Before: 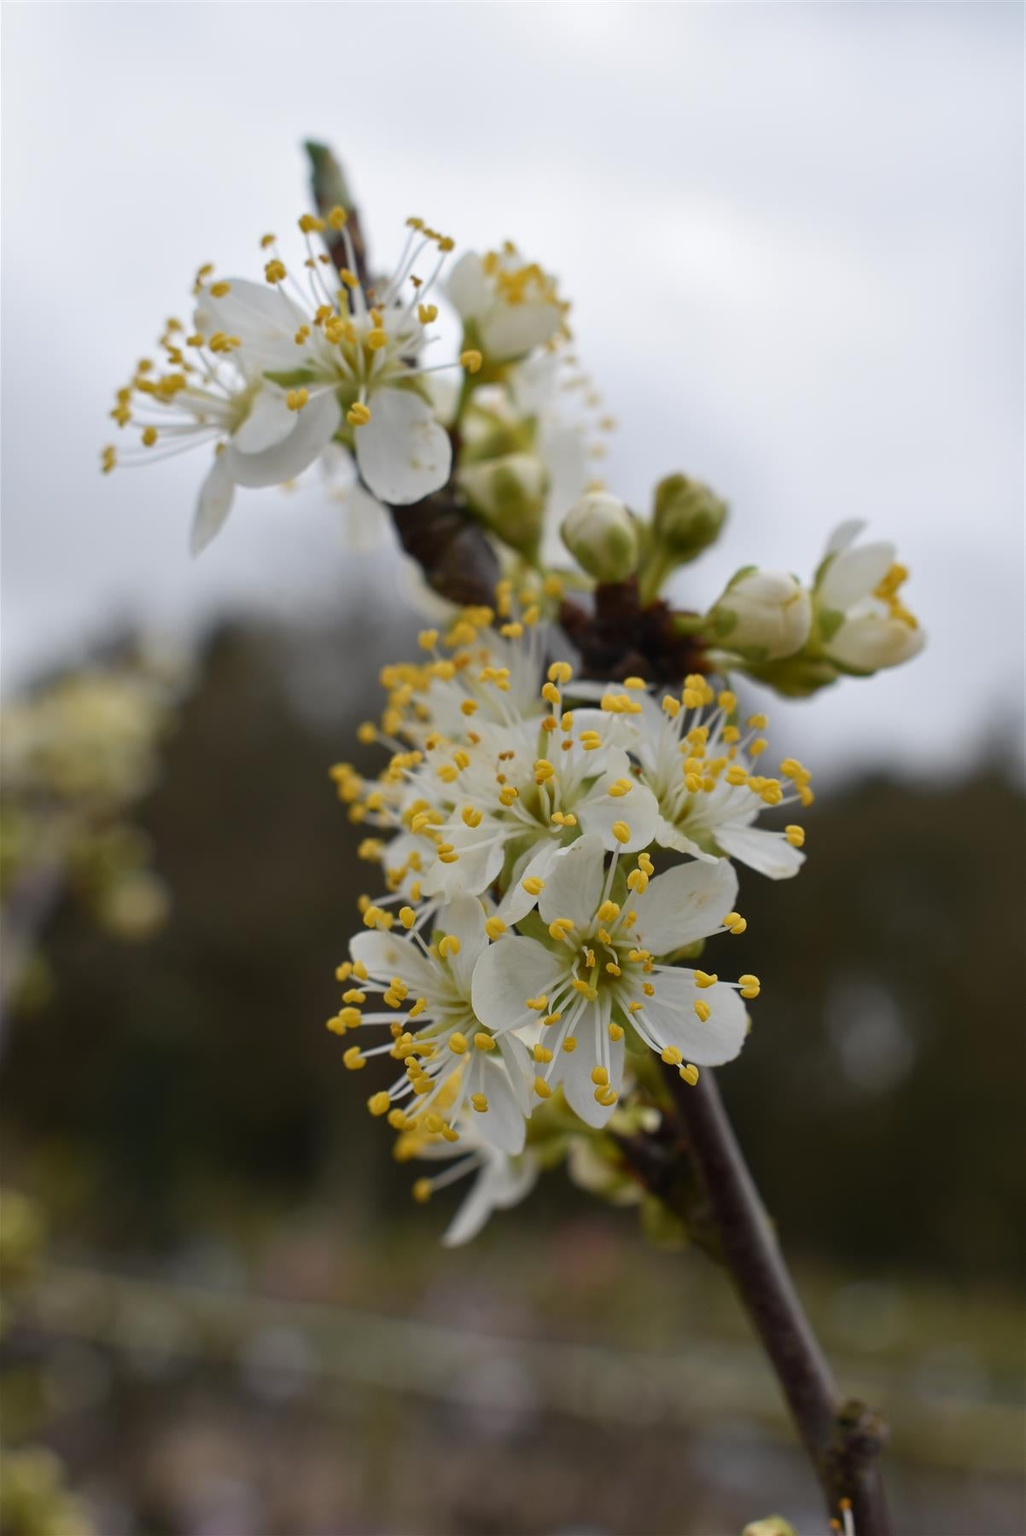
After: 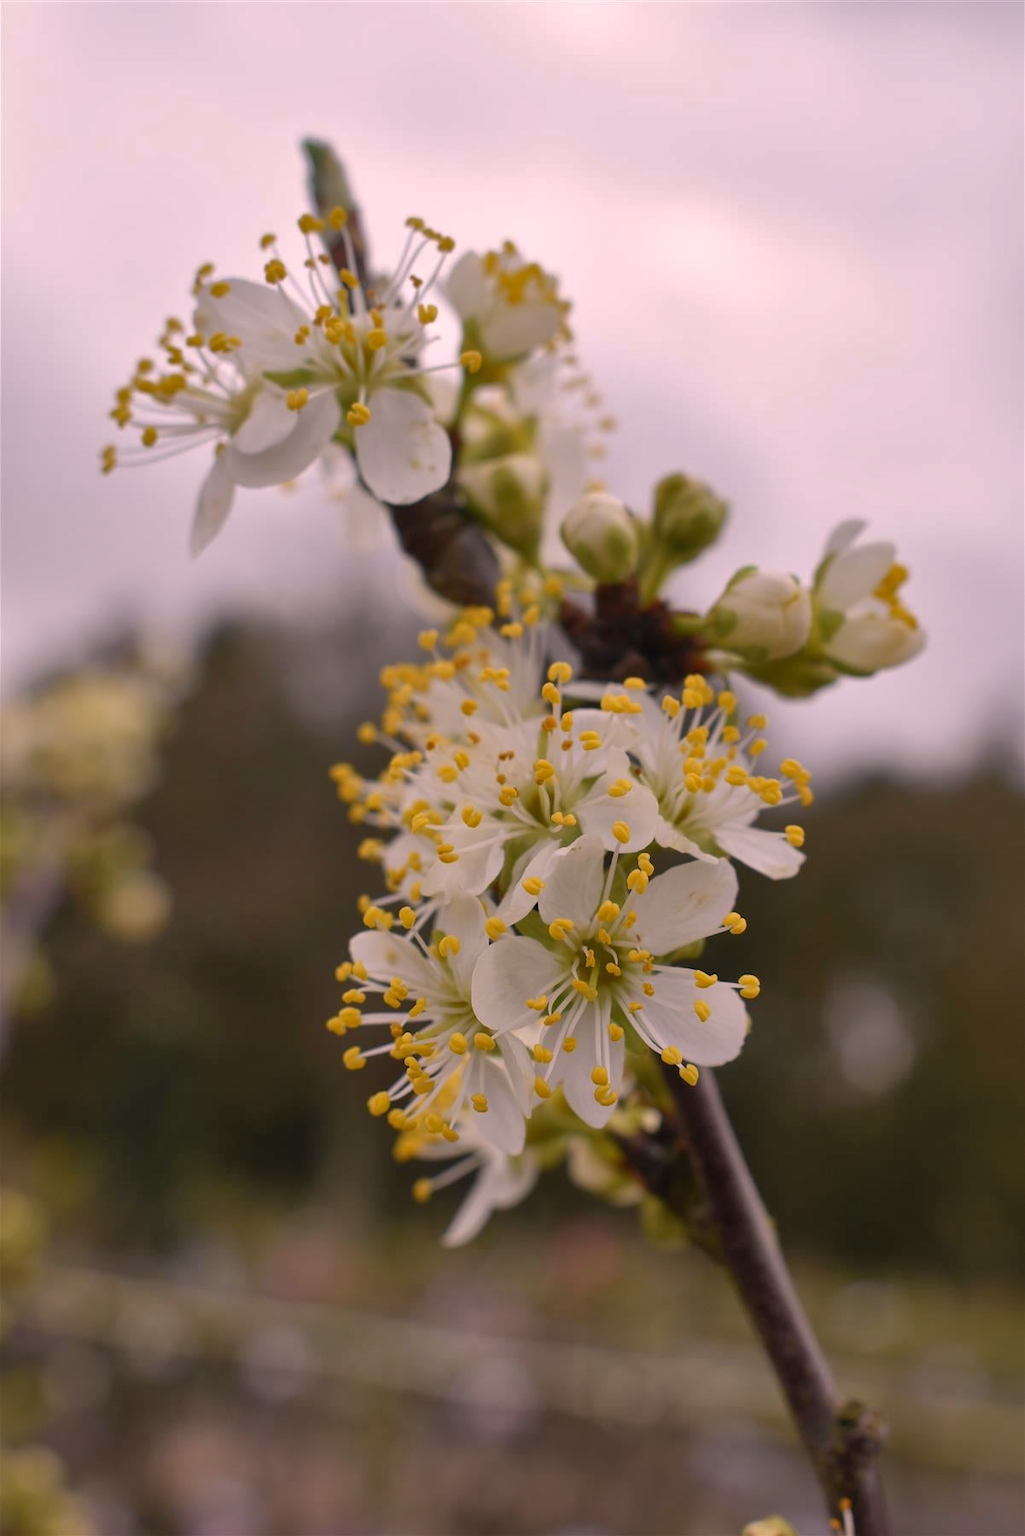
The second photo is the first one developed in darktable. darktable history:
shadows and highlights: on, module defaults
color correction: highlights a* 14.58, highlights b* 4.68
